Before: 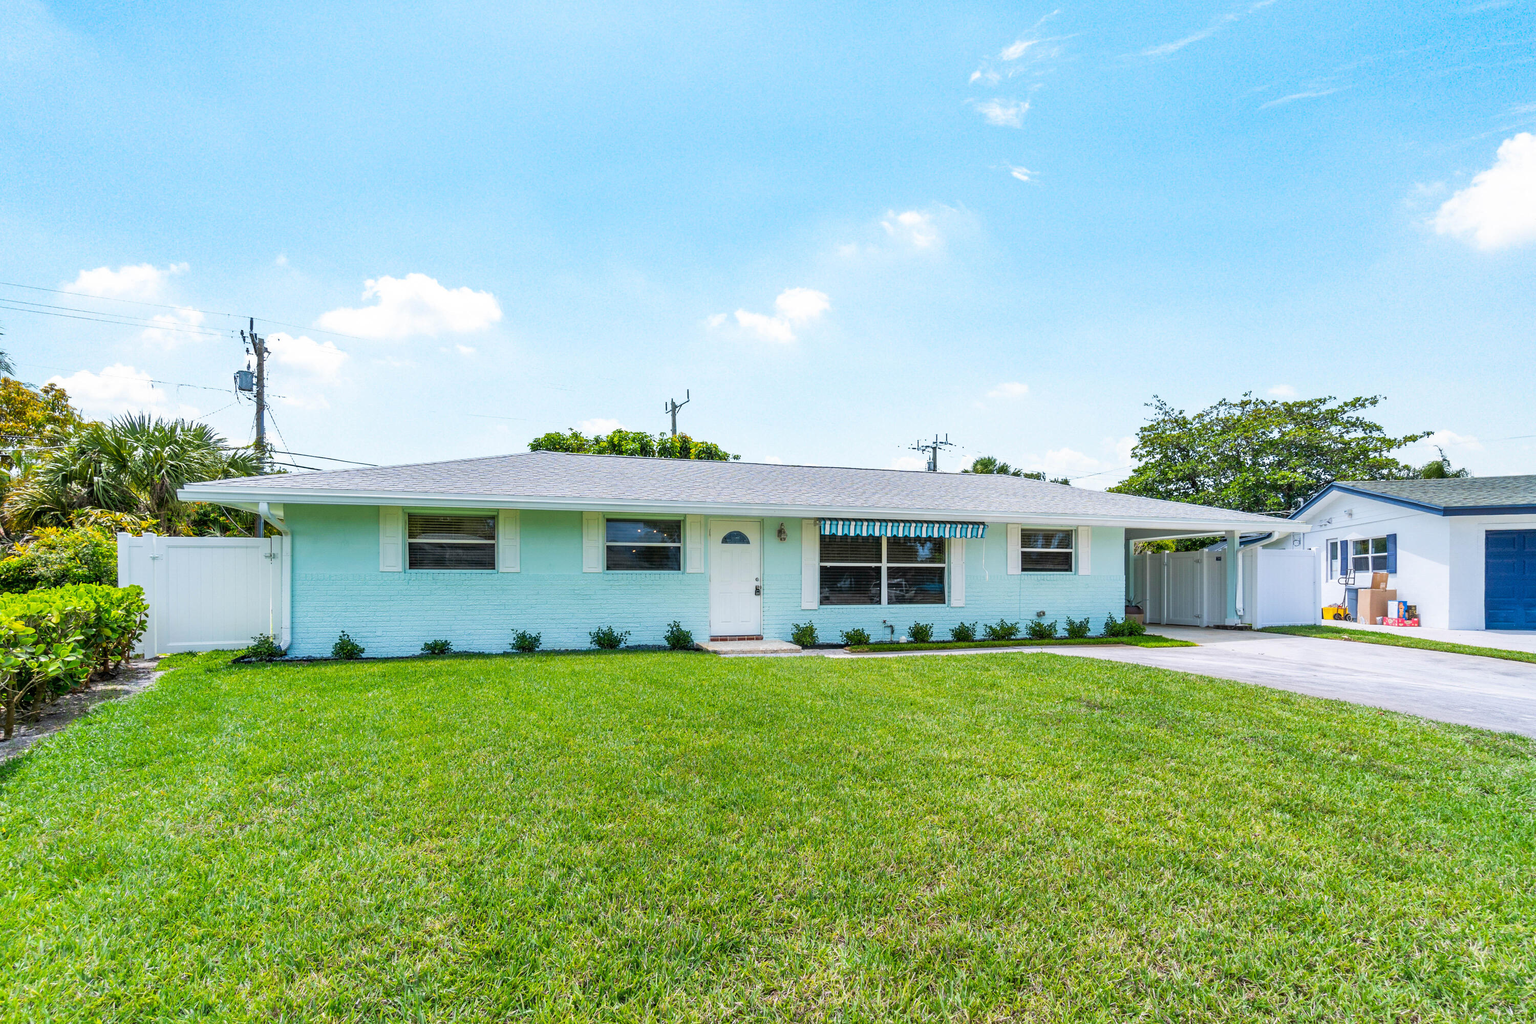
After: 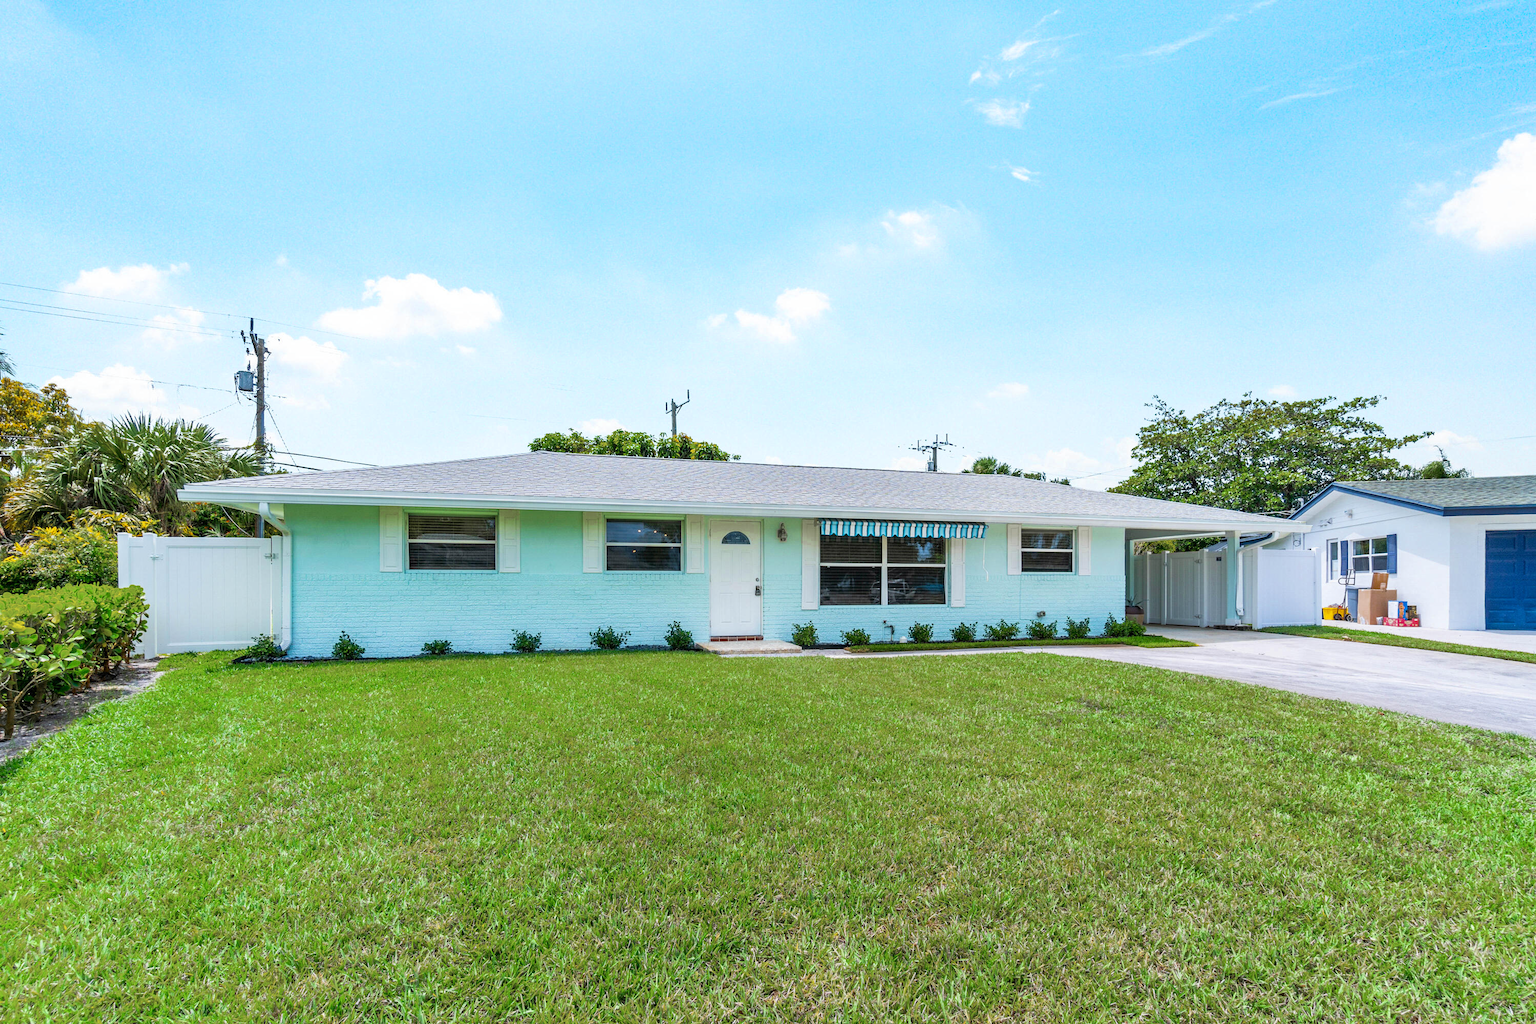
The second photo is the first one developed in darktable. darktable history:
color correction: highlights a* -0.22, highlights b* -0.13
color zones: curves: ch0 [(0.11, 0.396) (0.195, 0.36) (0.25, 0.5) (0.303, 0.412) (0.357, 0.544) (0.75, 0.5) (0.967, 0.328)]; ch1 [(0, 0.468) (0.112, 0.512) (0.202, 0.6) (0.25, 0.5) (0.307, 0.352) (0.357, 0.544) (0.75, 0.5) (0.963, 0.524)]
